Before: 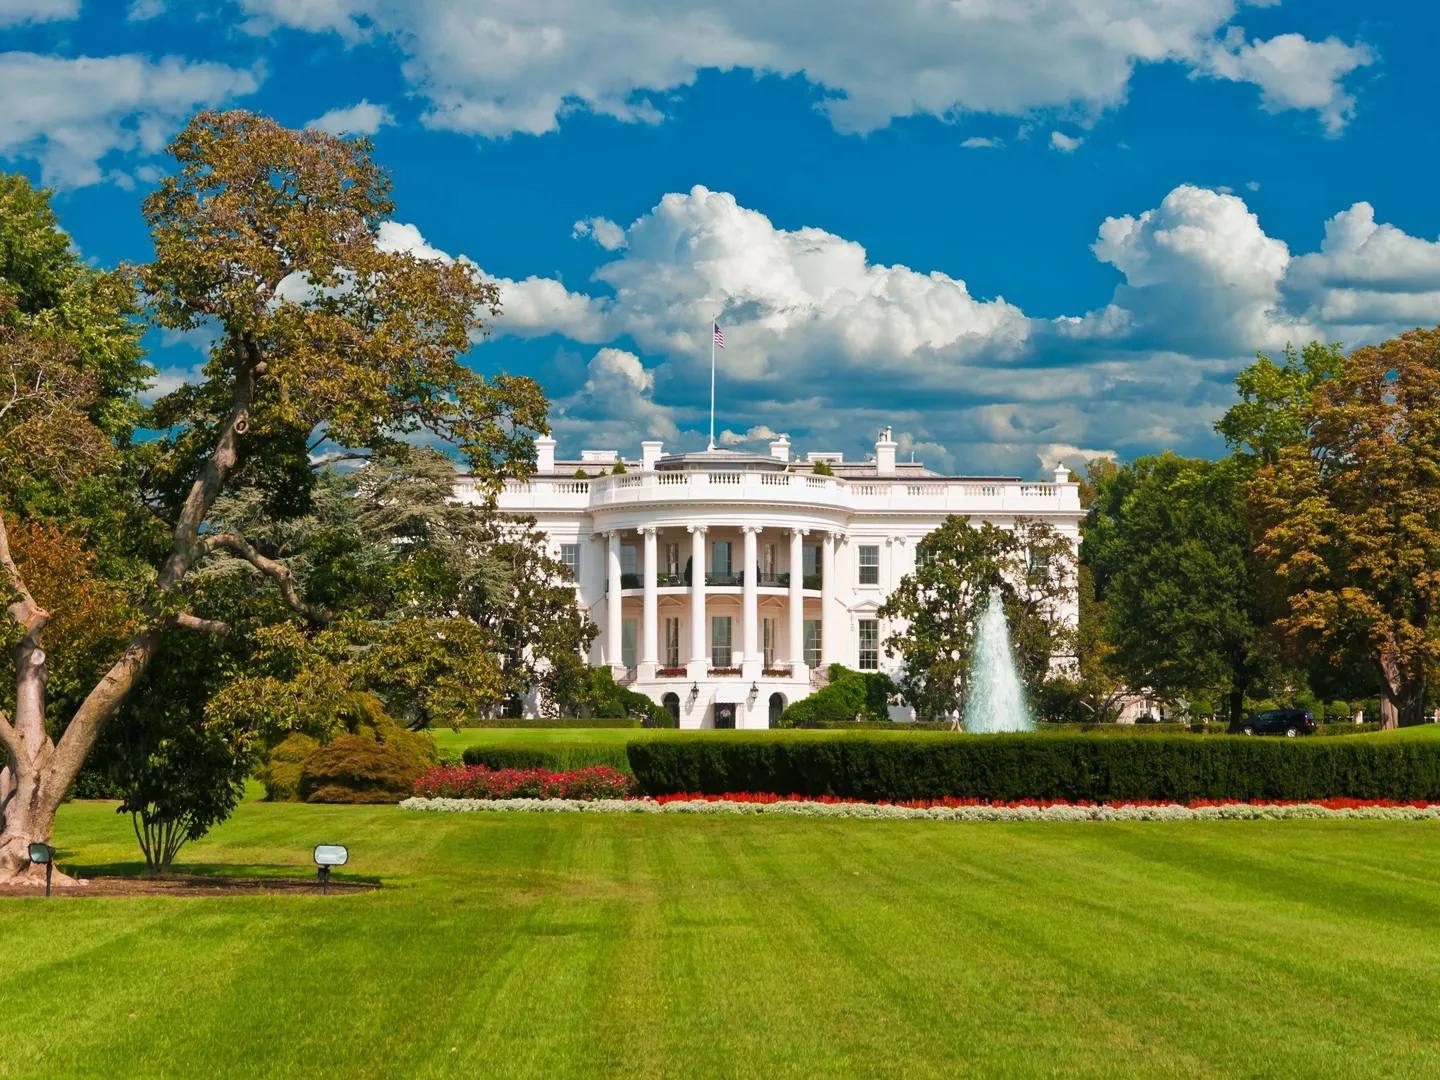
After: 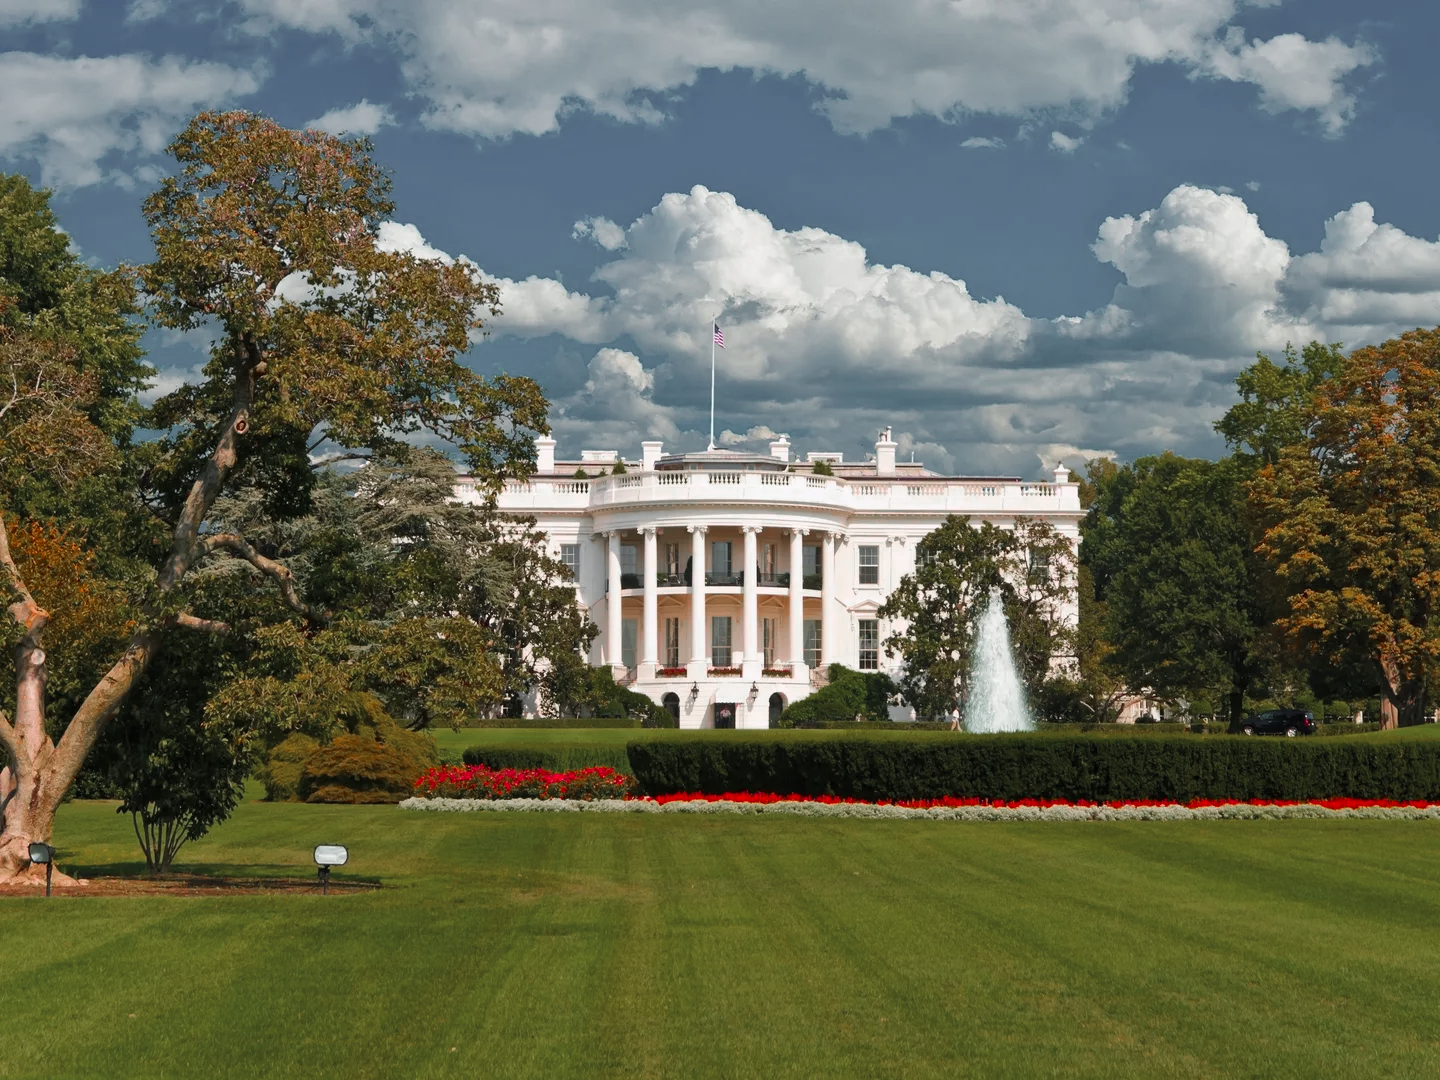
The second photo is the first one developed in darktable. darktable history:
color zones: curves: ch0 [(0, 0.48) (0.209, 0.398) (0.305, 0.332) (0.429, 0.493) (0.571, 0.5) (0.714, 0.5) (0.857, 0.5) (1, 0.48)]; ch1 [(0, 0.736) (0.143, 0.625) (0.225, 0.371) (0.429, 0.256) (0.571, 0.241) (0.714, 0.213) (0.857, 0.48) (1, 0.736)]; ch2 [(0, 0.448) (0.143, 0.498) (0.286, 0.5) (0.429, 0.5) (0.571, 0.5) (0.714, 0.5) (0.857, 0.5) (1, 0.448)]
